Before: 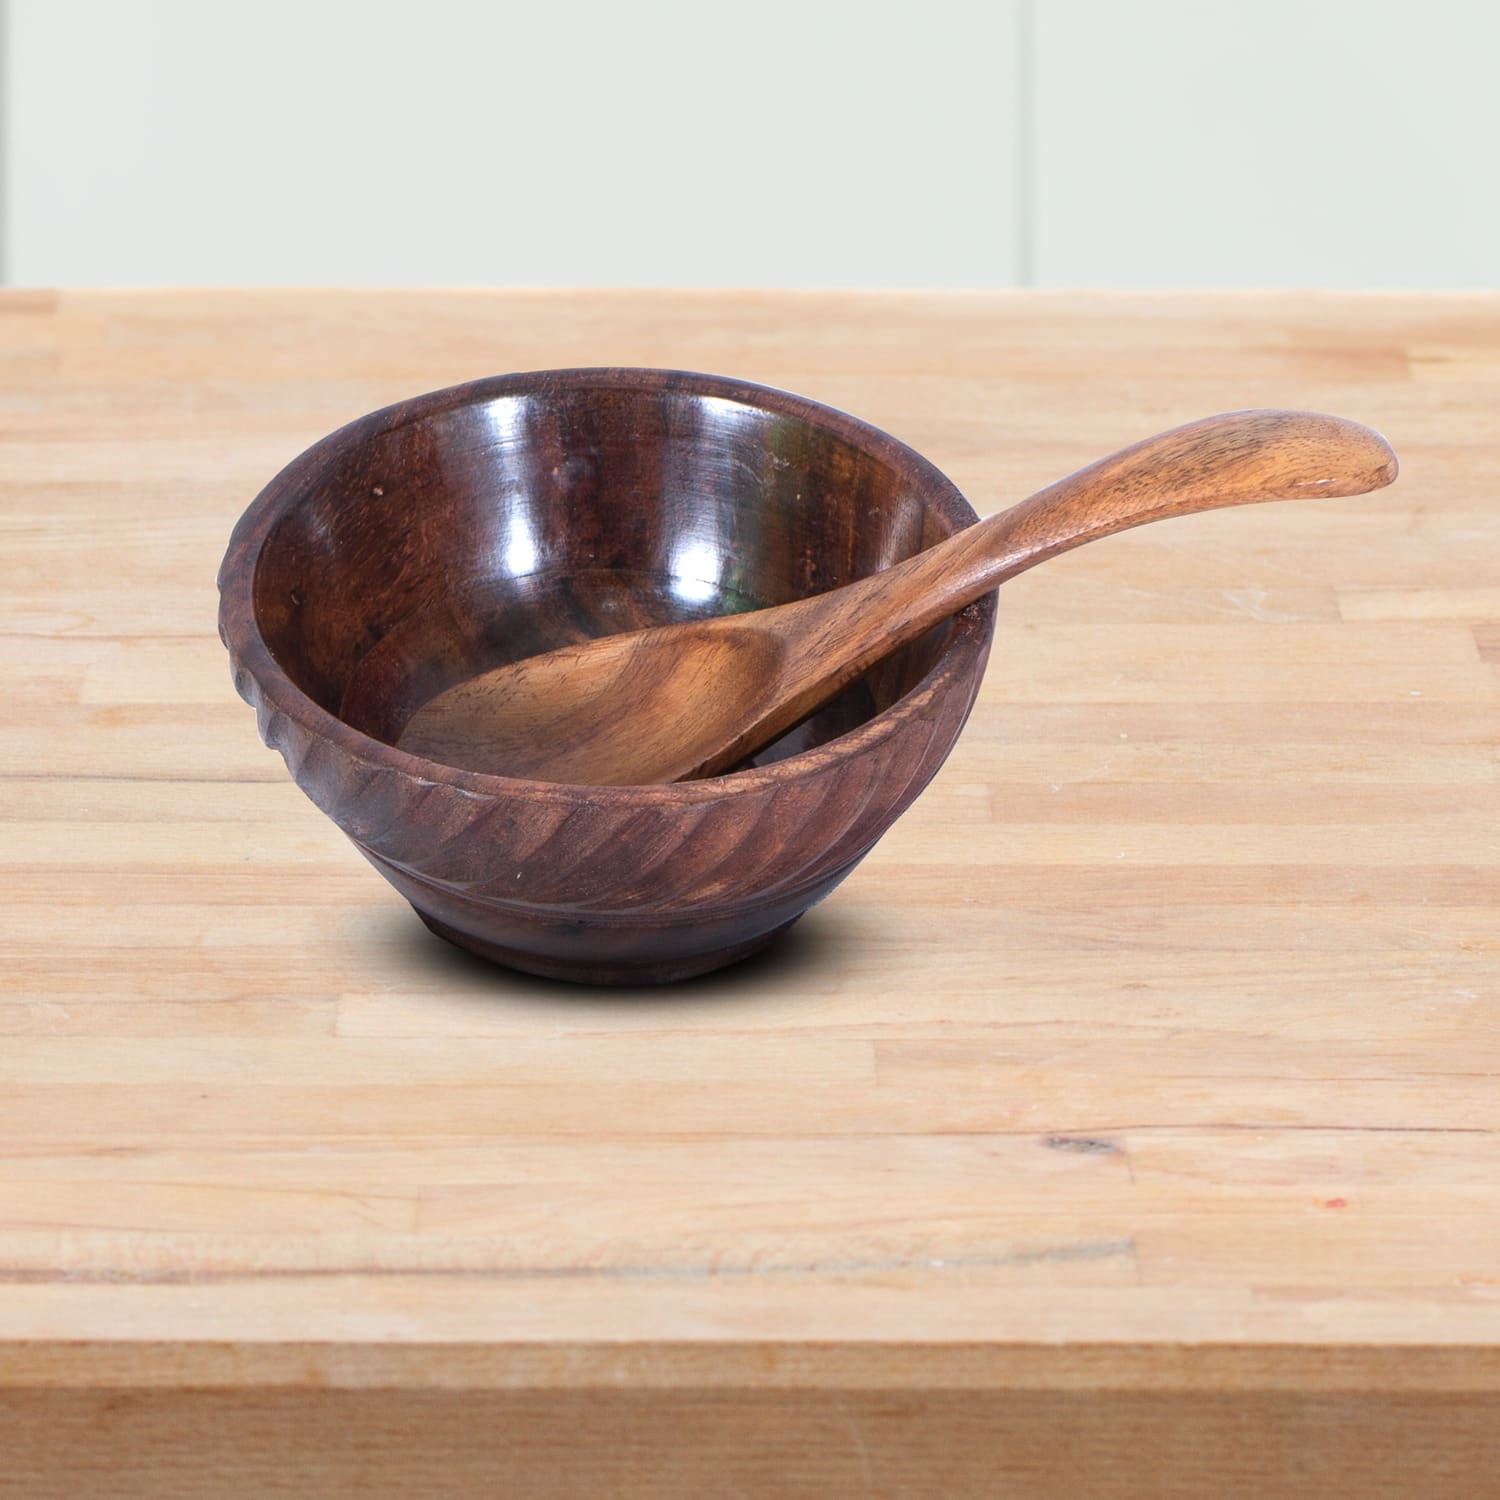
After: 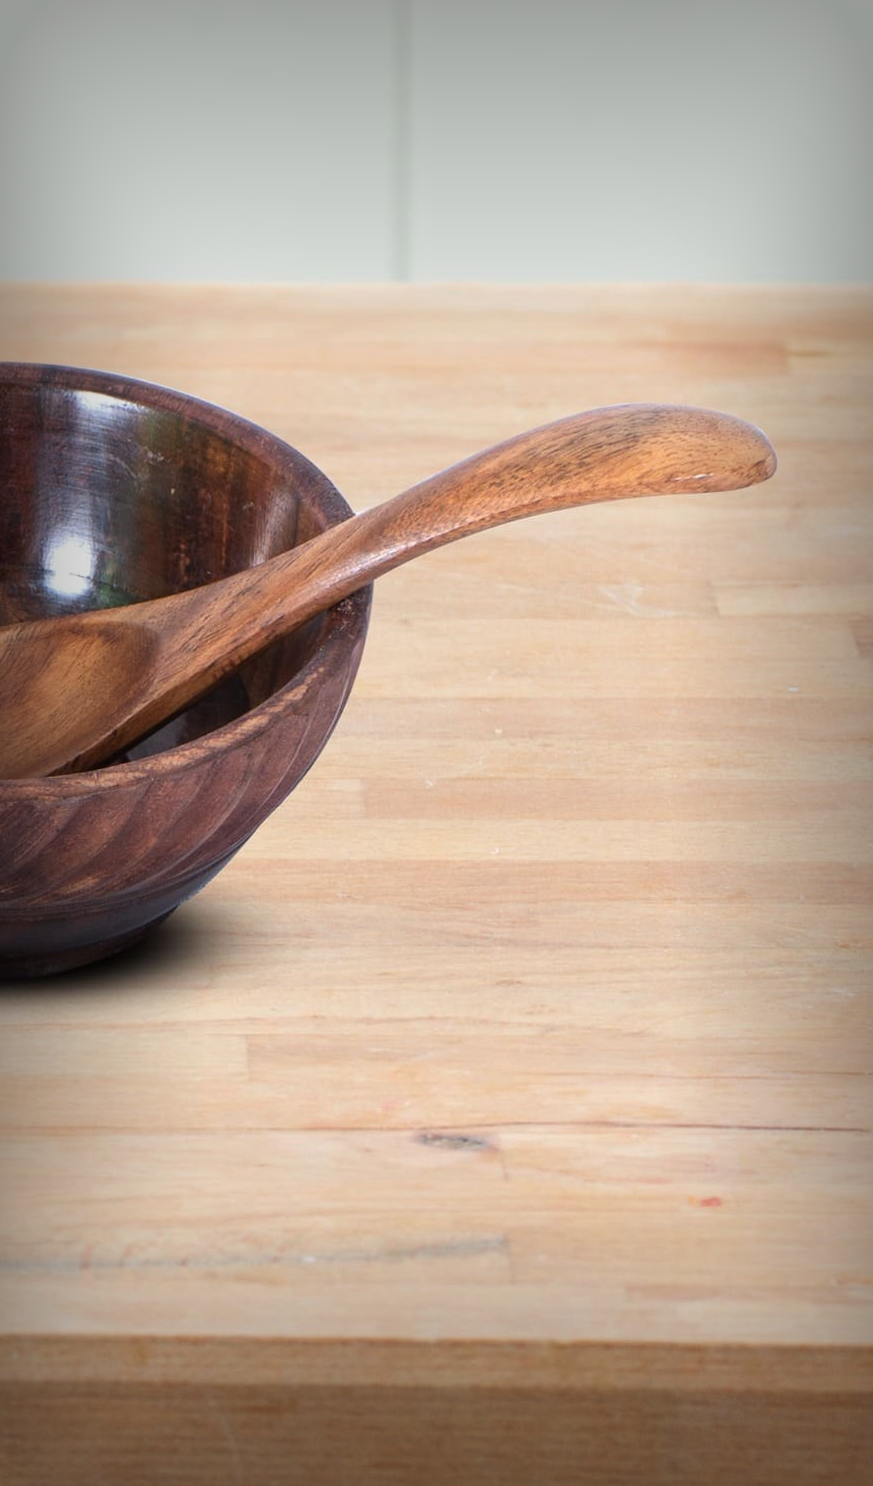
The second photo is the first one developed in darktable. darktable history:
rotate and perspective: rotation 0.192°, lens shift (horizontal) -0.015, crop left 0.005, crop right 0.996, crop top 0.006, crop bottom 0.99
vignetting: fall-off start 53.2%, brightness -0.594, saturation 0, automatic ratio true, width/height ratio 1.313, shape 0.22, unbound false
crop: left 41.402%
